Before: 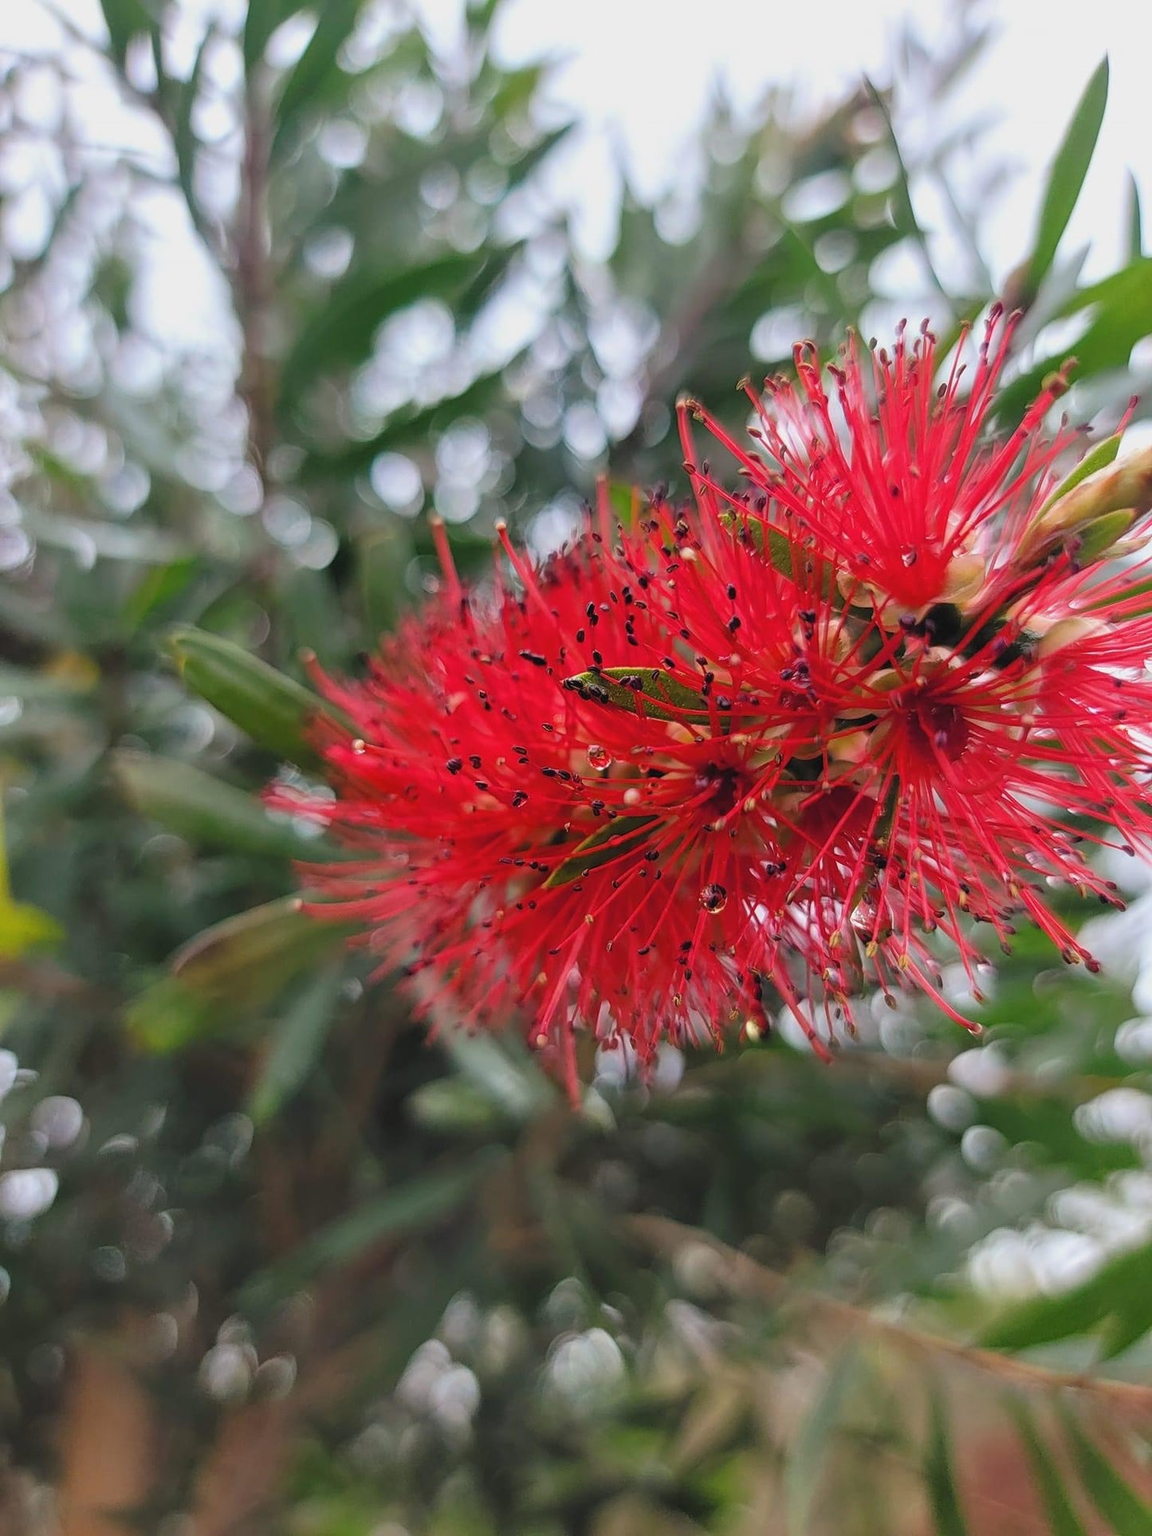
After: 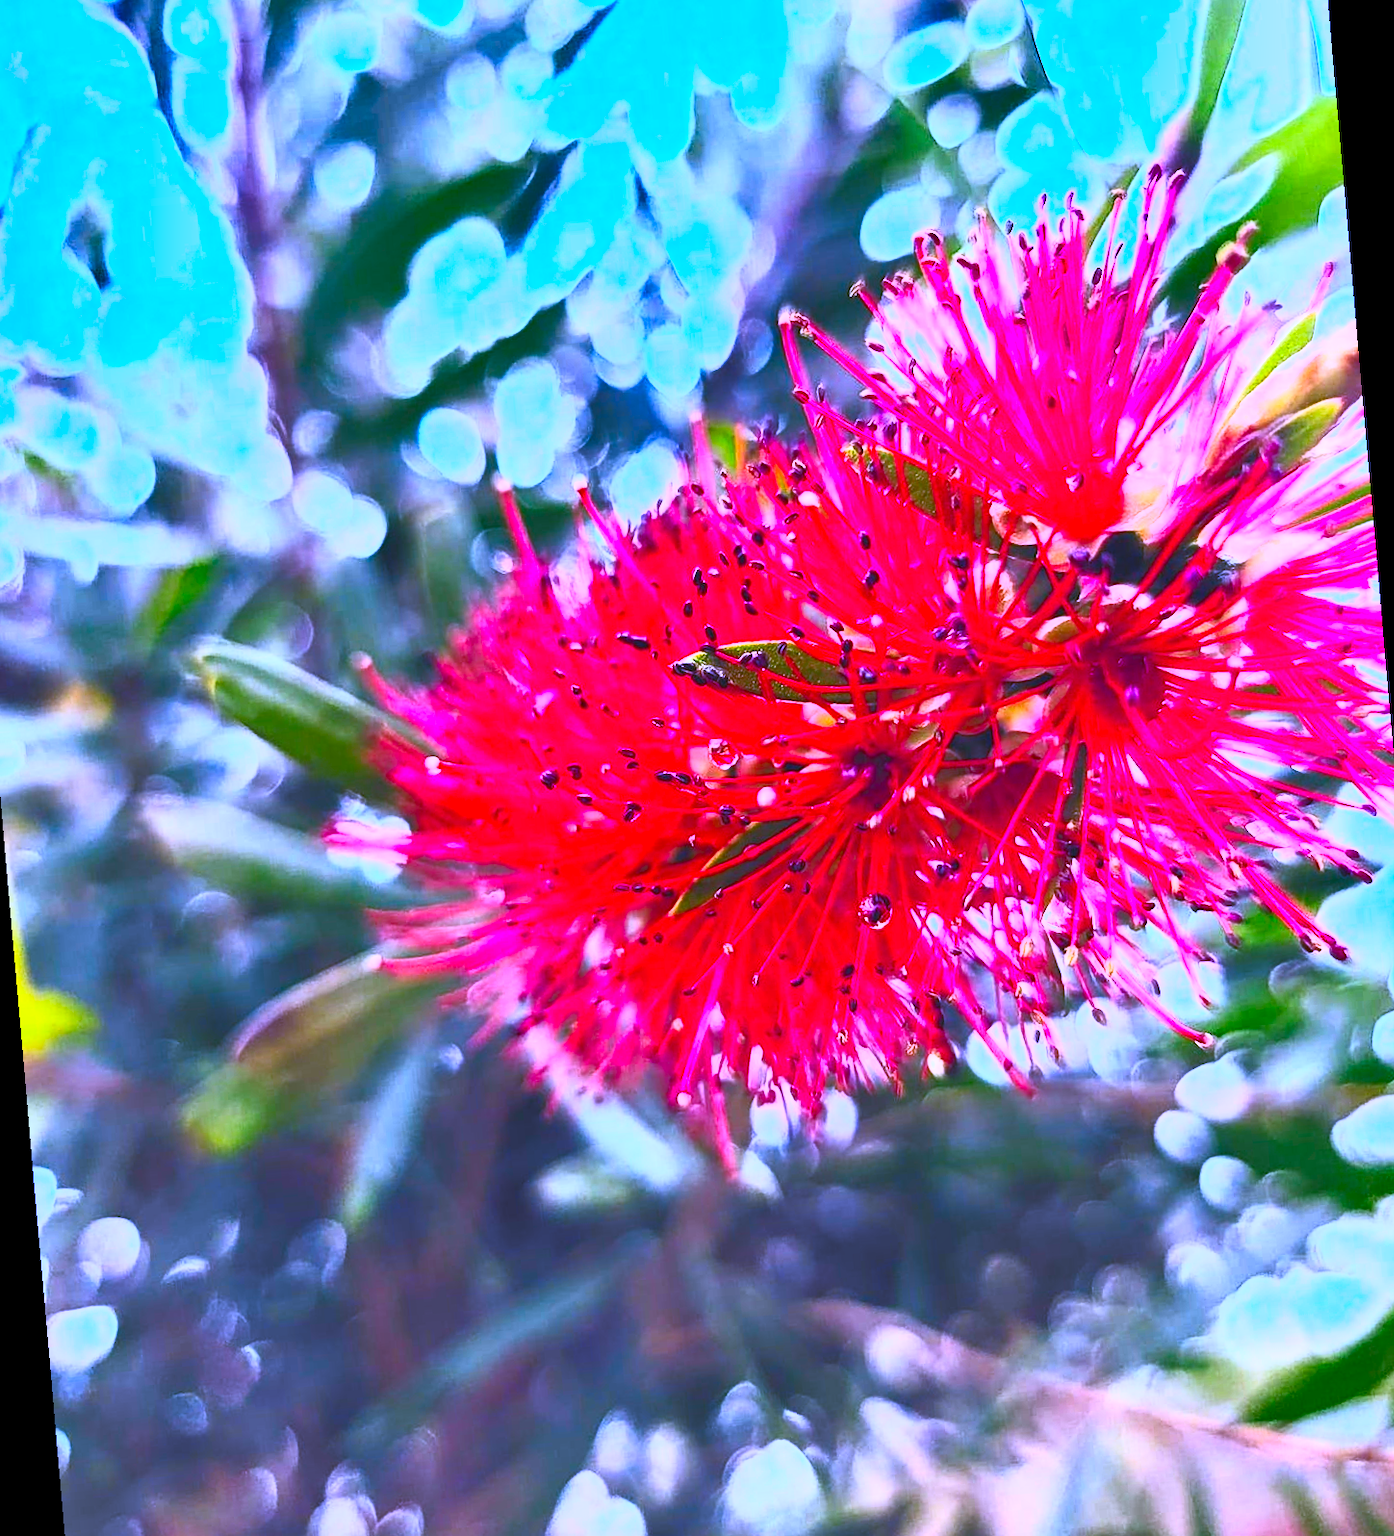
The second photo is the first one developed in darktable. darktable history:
contrast brightness saturation: contrast 1, brightness 1, saturation 1
shadows and highlights: soften with gaussian
white balance: red 0.98, blue 1.61
rotate and perspective: rotation -5°, crop left 0.05, crop right 0.952, crop top 0.11, crop bottom 0.89
